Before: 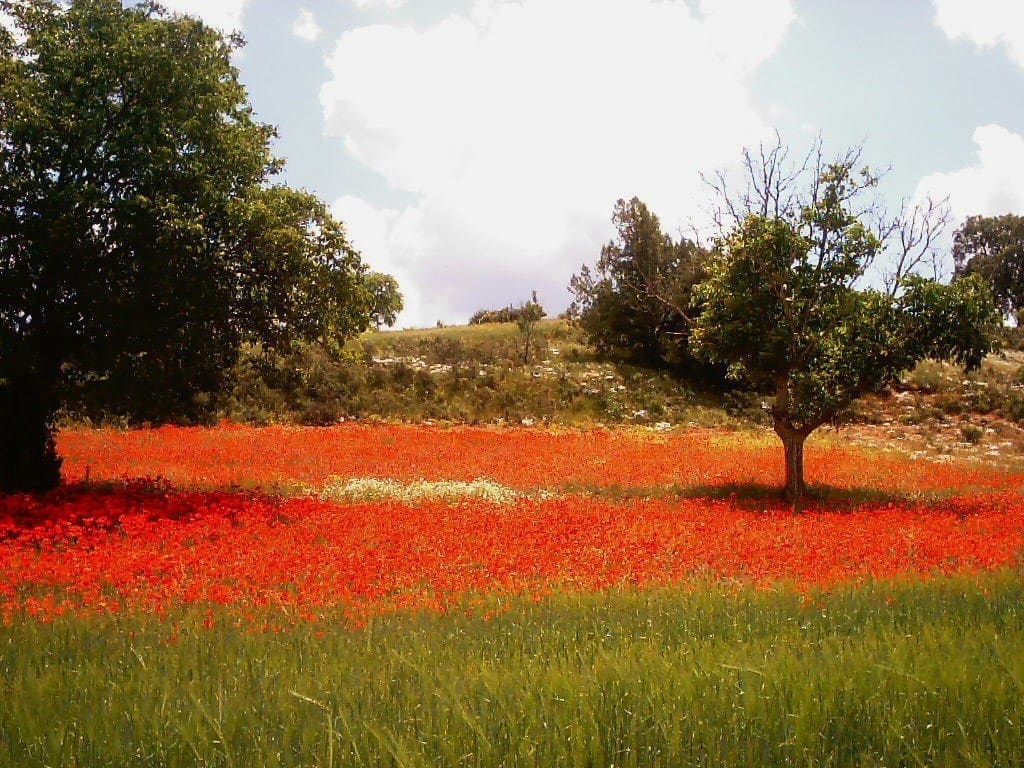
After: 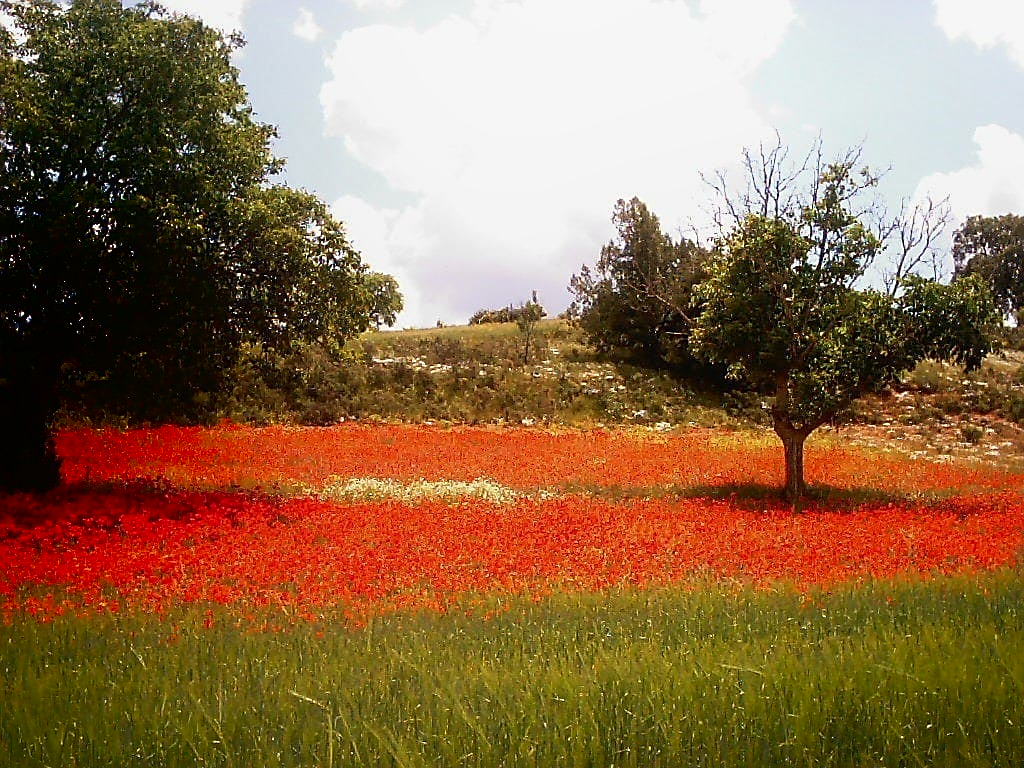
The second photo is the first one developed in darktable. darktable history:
sharpen: on, module defaults
shadows and highlights: shadows -70, highlights 35, soften with gaussian
